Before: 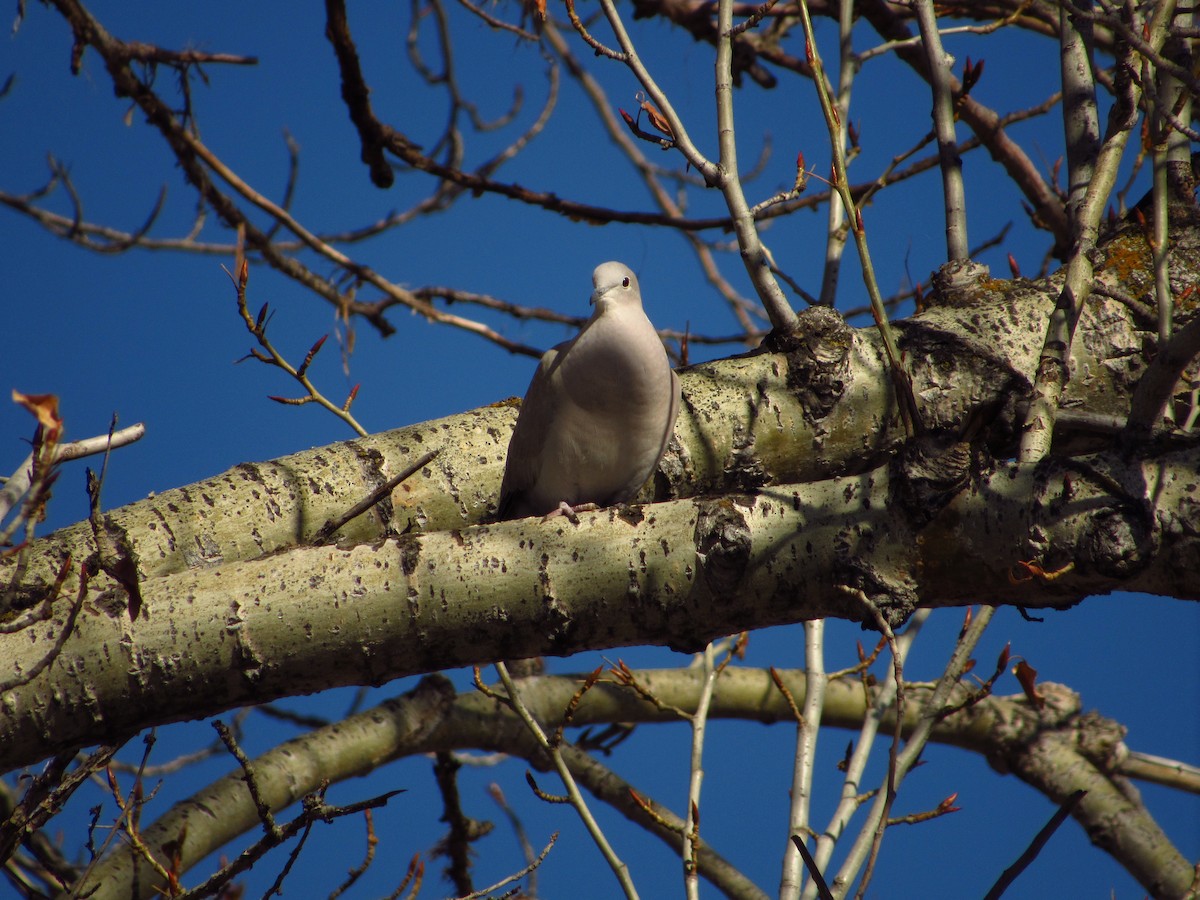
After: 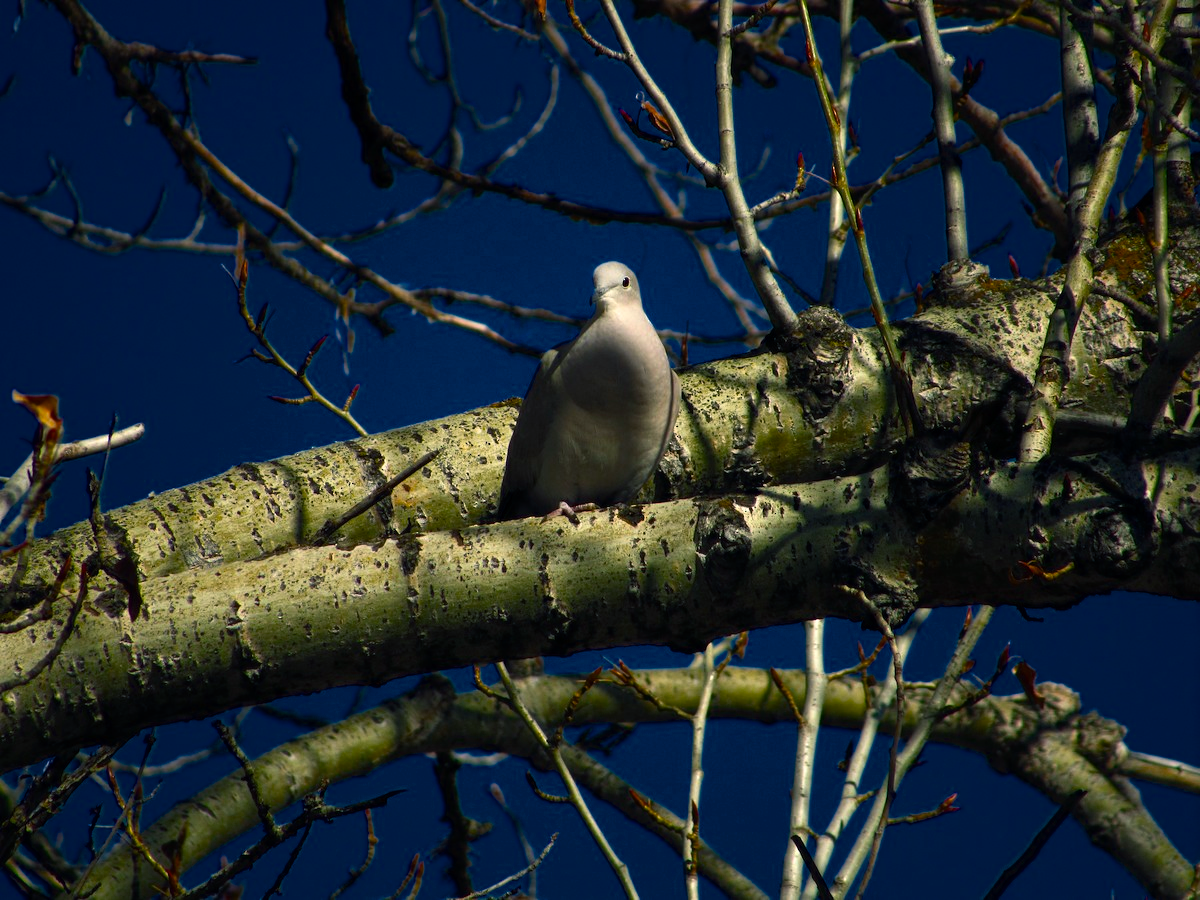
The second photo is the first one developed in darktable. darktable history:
color balance rgb: shadows lift › chroma 2.054%, shadows lift › hue 222.52°, power › luminance -7.843%, power › chroma 1.093%, power › hue 217.68°, perceptual saturation grading › global saturation 25.879%, perceptual brilliance grading › highlights 14.607%, perceptual brilliance grading › mid-tones -6.137%, perceptual brilliance grading › shadows -26.887%, global vibrance 16.243%, saturation formula JzAzBz (2021)
